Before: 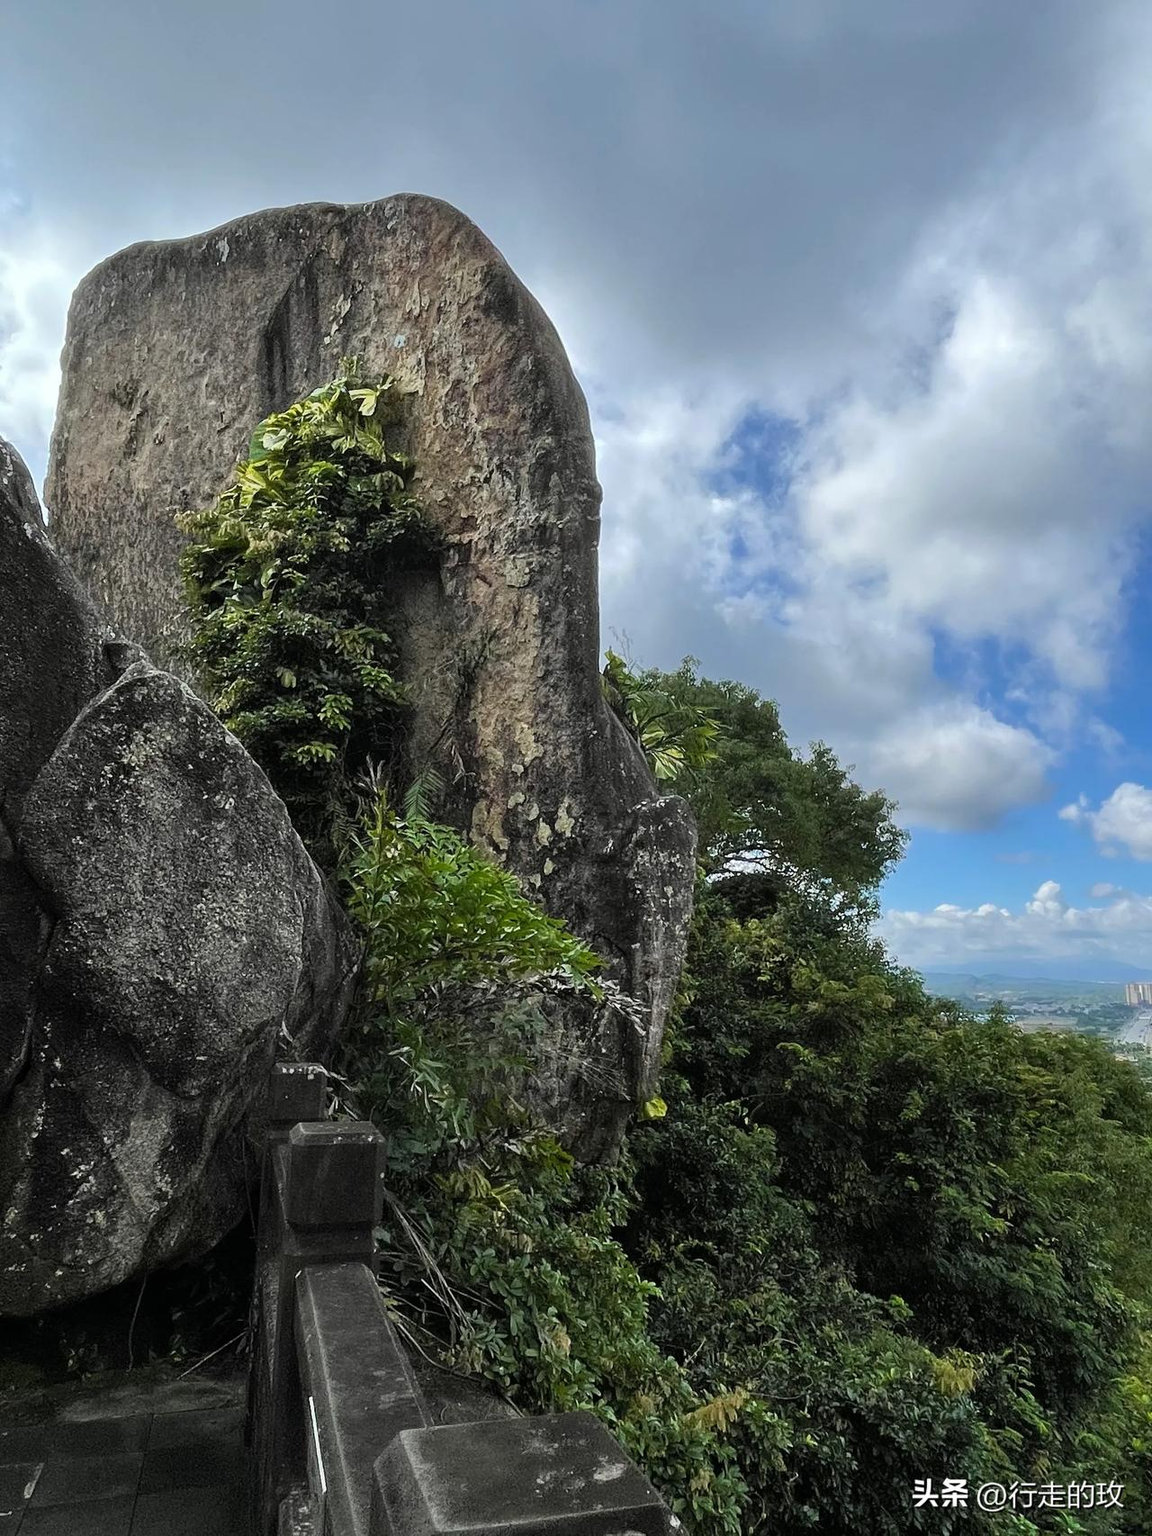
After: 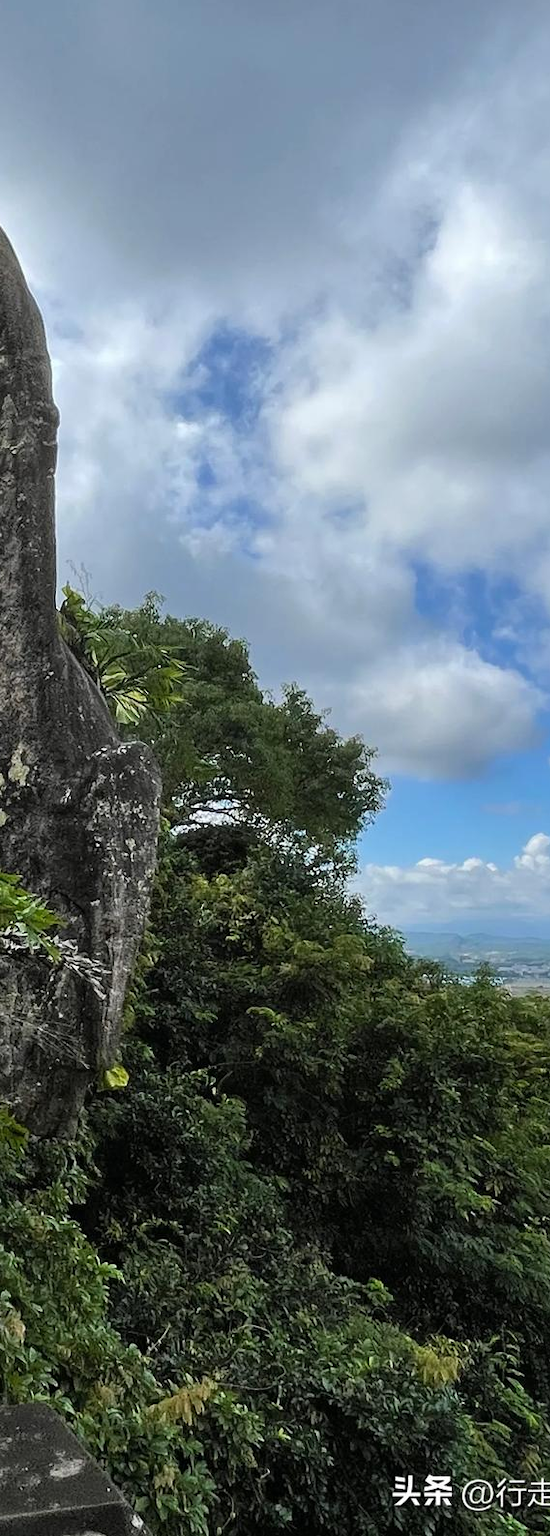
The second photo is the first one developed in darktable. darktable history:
crop: left 47.509%, top 6.876%, right 8.01%
